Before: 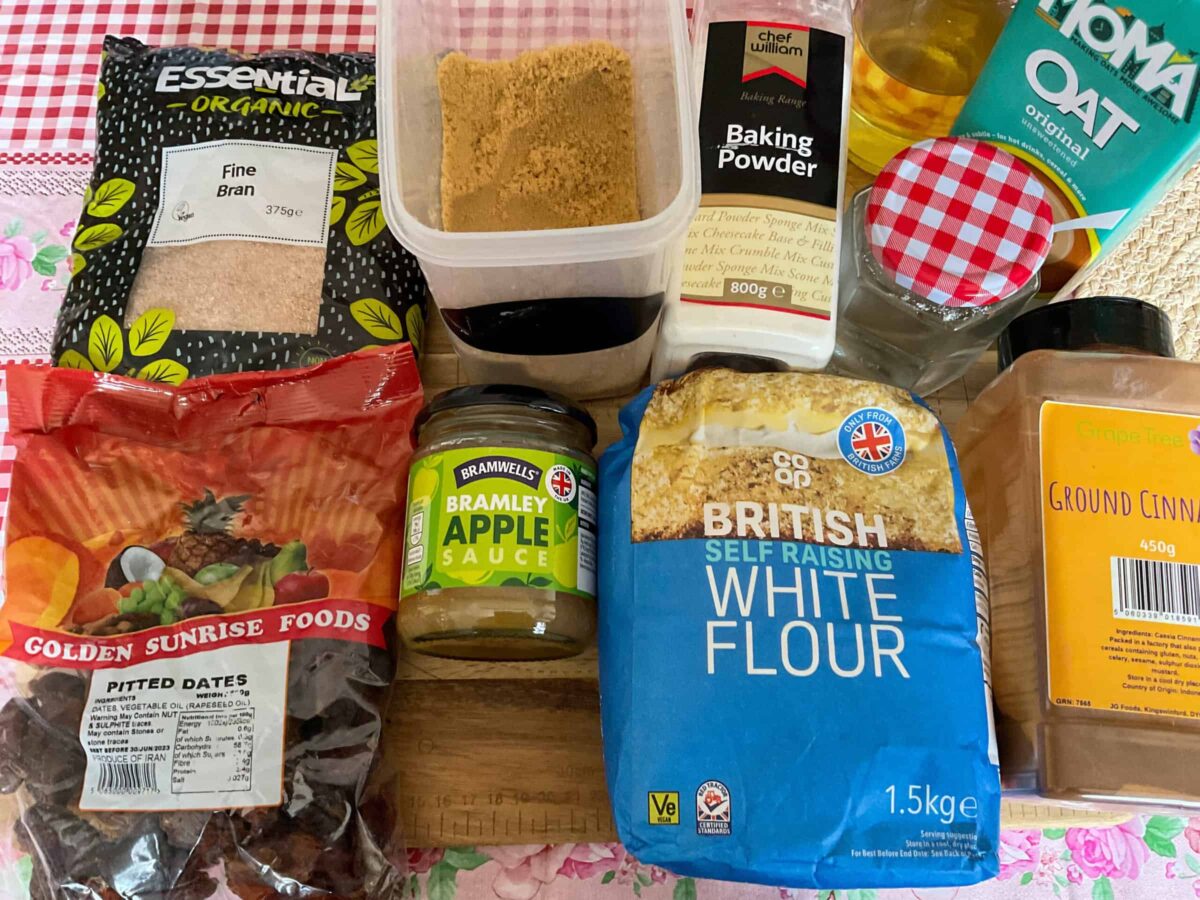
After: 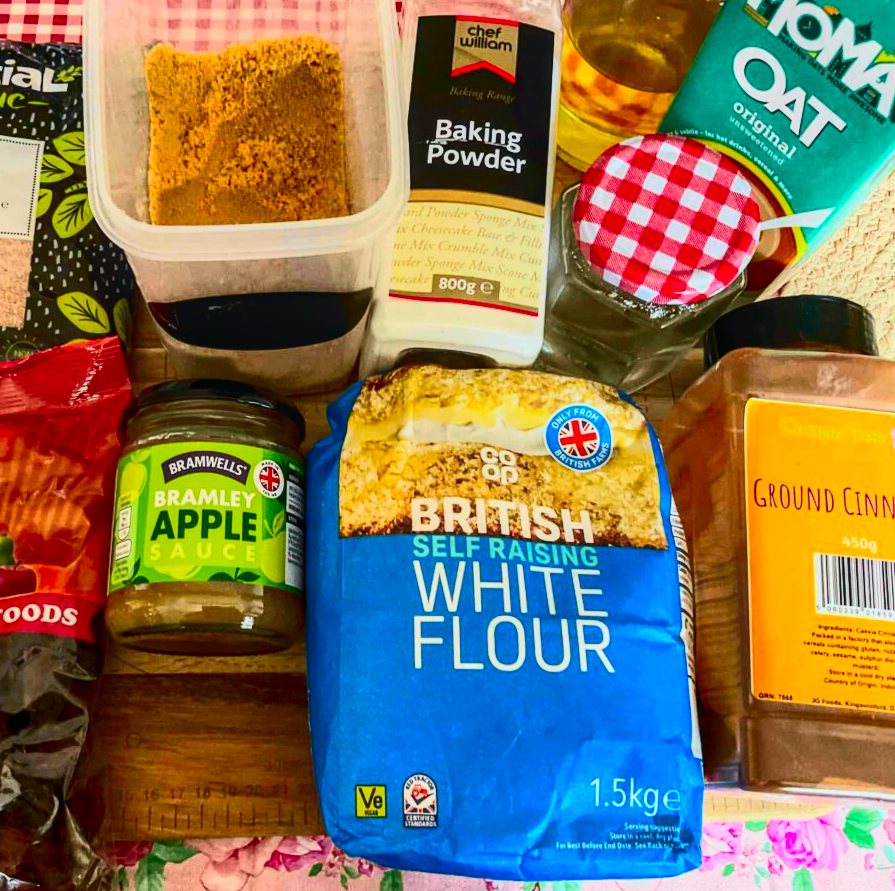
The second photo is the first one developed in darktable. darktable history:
tone equalizer: on, module defaults
crop and rotate: left 24.6%
local contrast: on, module defaults
rotate and perspective: rotation 0.174°, lens shift (vertical) 0.013, lens shift (horizontal) 0.019, shear 0.001, automatic cropping original format, crop left 0.007, crop right 0.991, crop top 0.016, crop bottom 0.997
color correction: saturation 1.34
contrast brightness saturation: contrast 0.2, brightness -0.11, saturation 0.1
tone curve: curves: ch0 [(0, 0.026) (0.181, 0.223) (0.405, 0.46) (0.456, 0.528) (0.634, 0.728) (0.877, 0.89) (0.984, 0.935)]; ch1 [(0, 0) (0.443, 0.43) (0.492, 0.488) (0.566, 0.579) (0.595, 0.625) (0.65, 0.657) (0.696, 0.725) (1, 1)]; ch2 [(0, 0) (0.33, 0.301) (0.421, 0.443) (0.447, 0.489) (0.495, 0.494) (0.537, 0.57) (0.586, 0.591) (0.663, 0.686) (1, 1)], color space Lab, independent channels, preserve colors none
white balance: emerald 1
